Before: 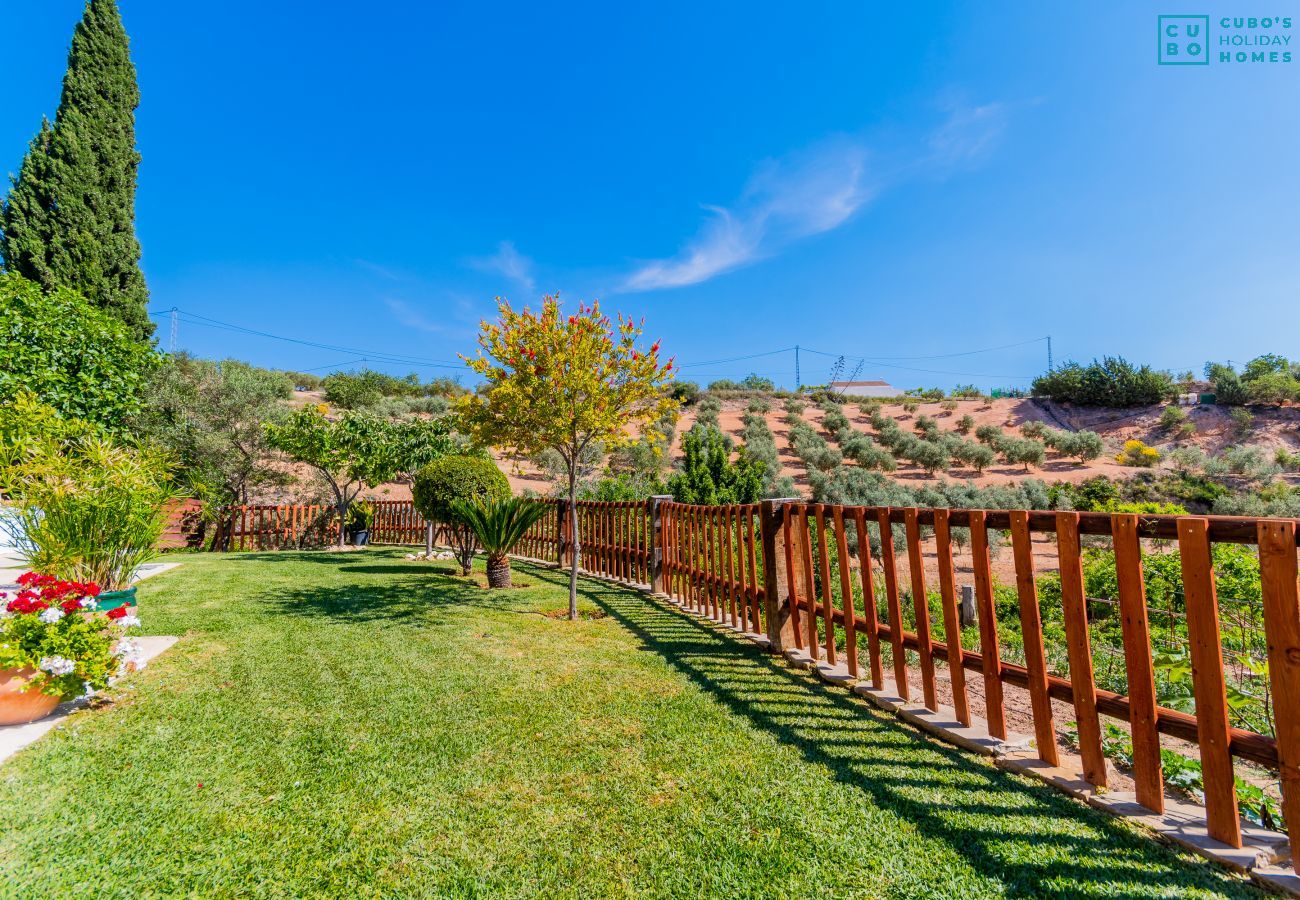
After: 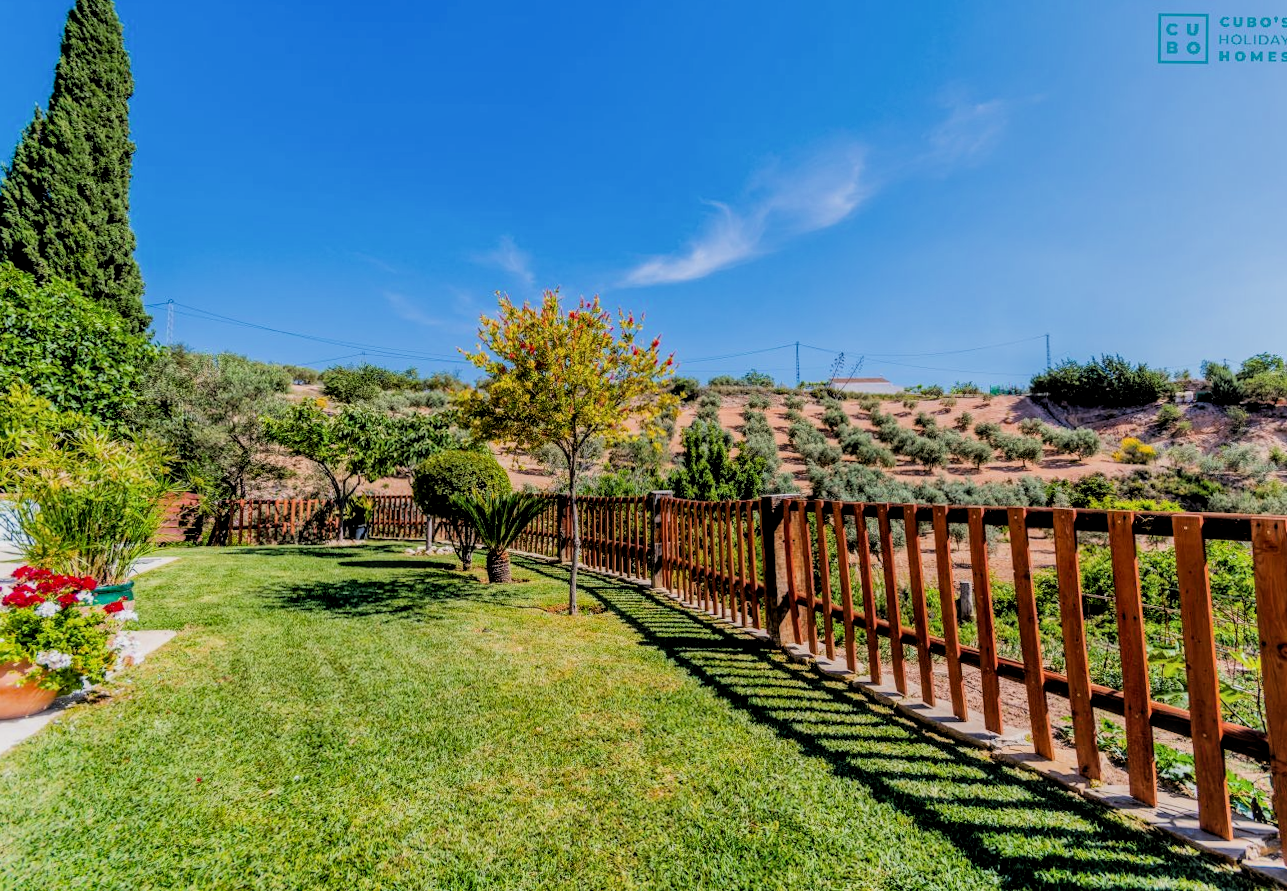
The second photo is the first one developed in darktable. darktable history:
shadows and highlights: radius 264.75, soften with gaussian
filmic rgb: black relative exposure -3.86 EV, white relative exposure 3.48 EV, hardness 2.63, contrast 1.103
rotate and perspective: rotation 0.174°, lens shift (vertical) 0.013, lens shift (horizontal) 0.019, shear 0.001, automatic cropping original format, crop left 0.007, crop right 0.991, crop top 0.016, crop bottom 0.997
local contrast: on, module defaults
